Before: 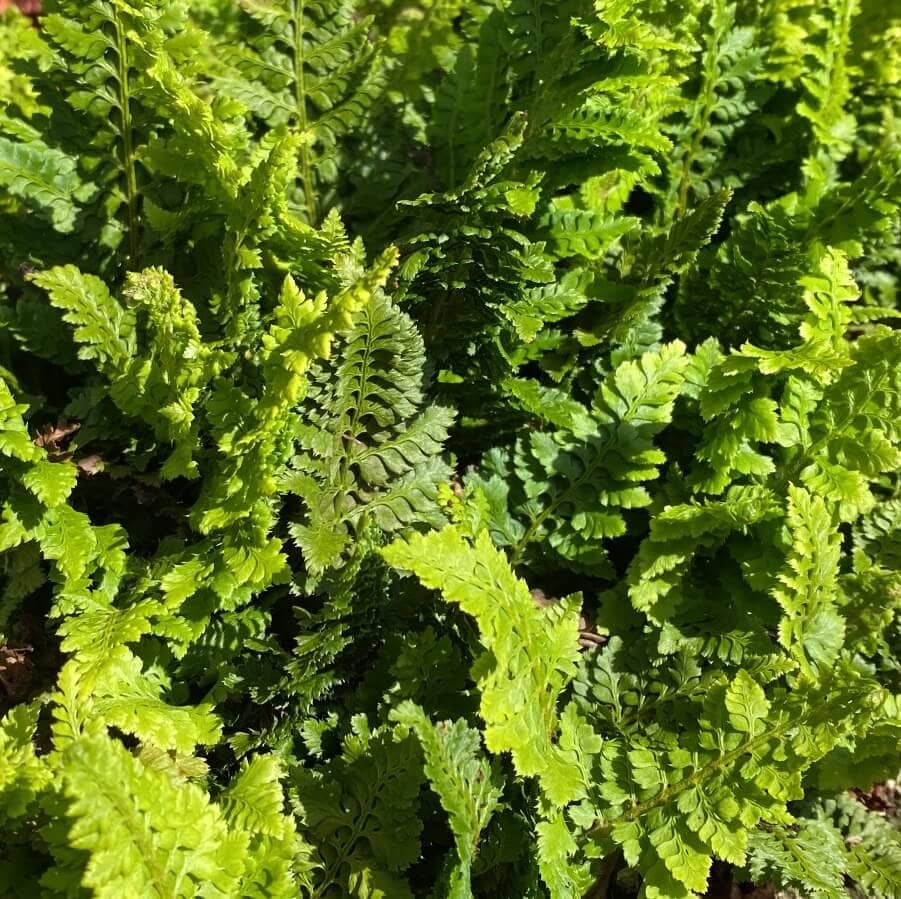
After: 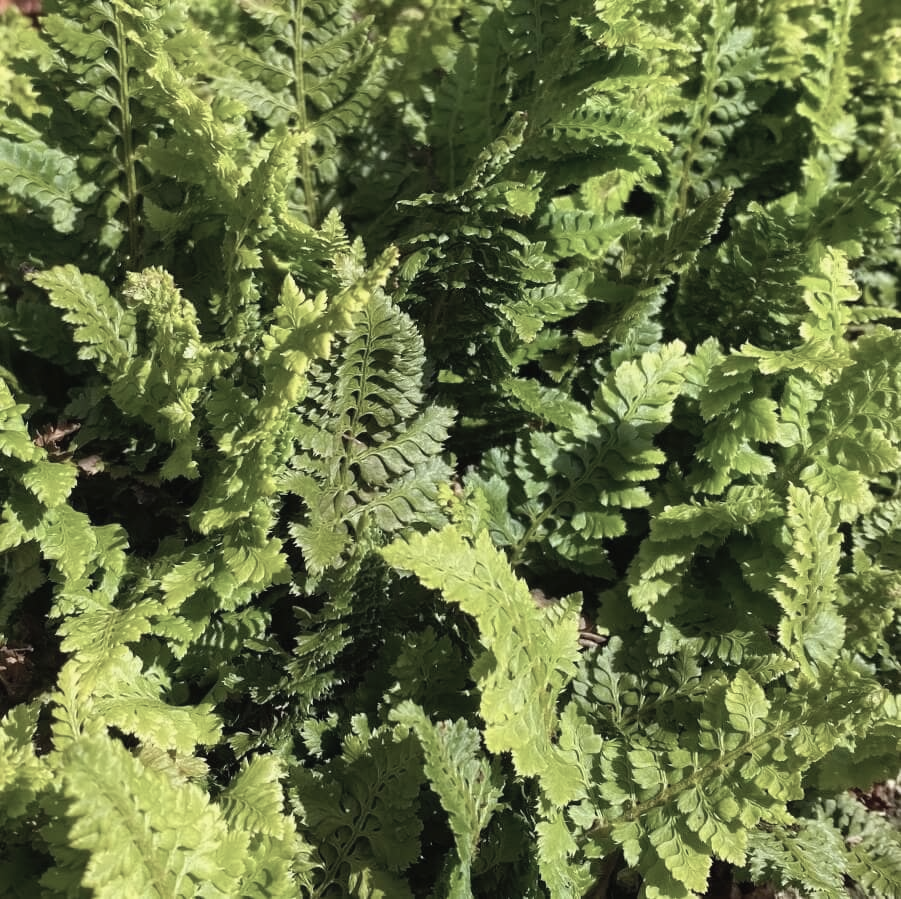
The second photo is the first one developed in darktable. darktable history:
contrast brightness saturation: contrast -0.043, saturation -0.404
